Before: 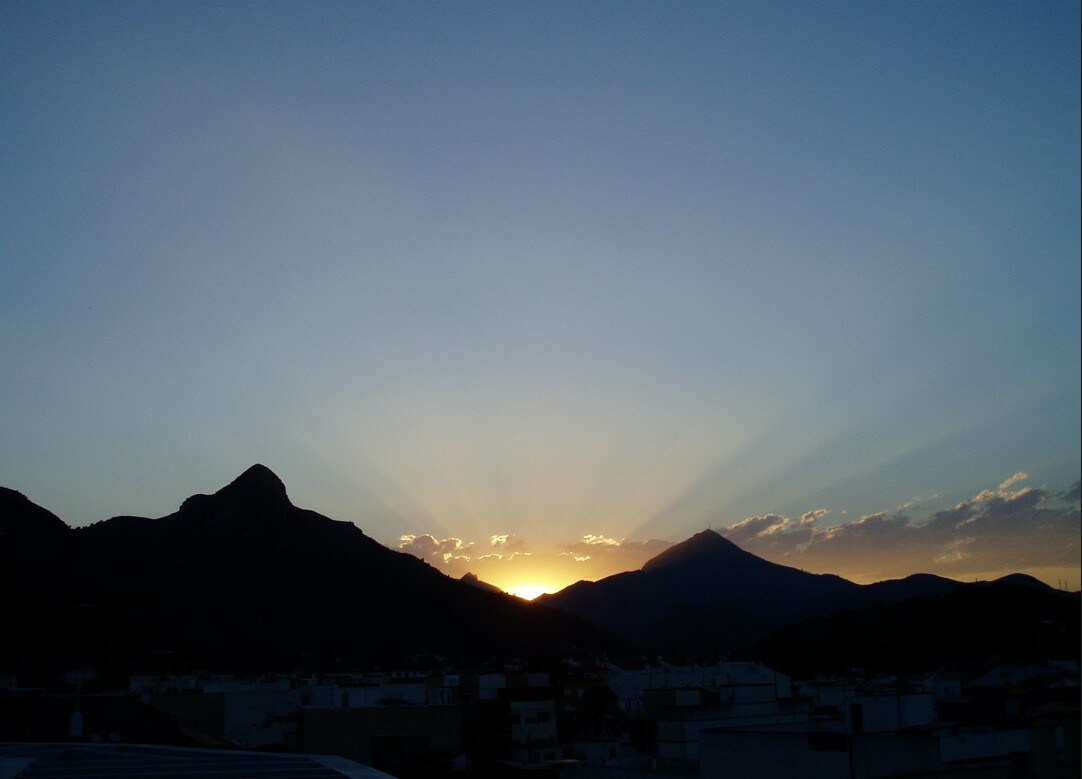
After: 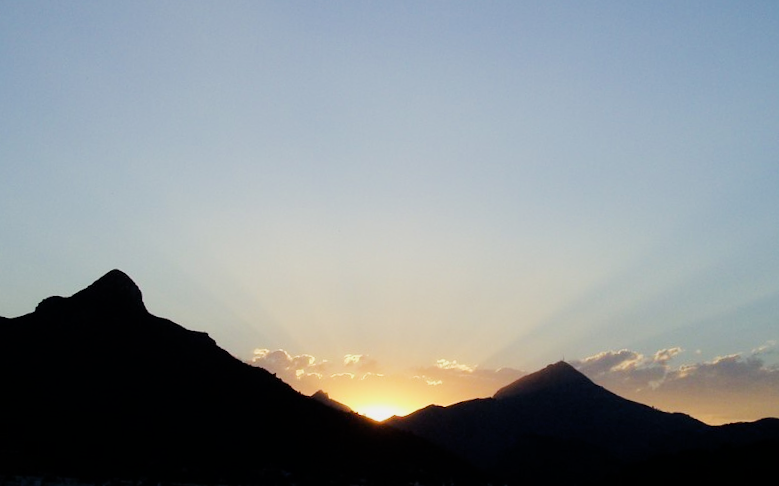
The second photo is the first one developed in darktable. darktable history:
crop and rotate: angle -3.37°, left 9.79%, top 20.73%, right 12.42%, bottom 11.82%
exposure: exposure 1 EV, compensate highlight preservation false
filmic rgb: black relative exposure -7.65 EV, white relative exposure 4.56 EV, hardness 3.61
